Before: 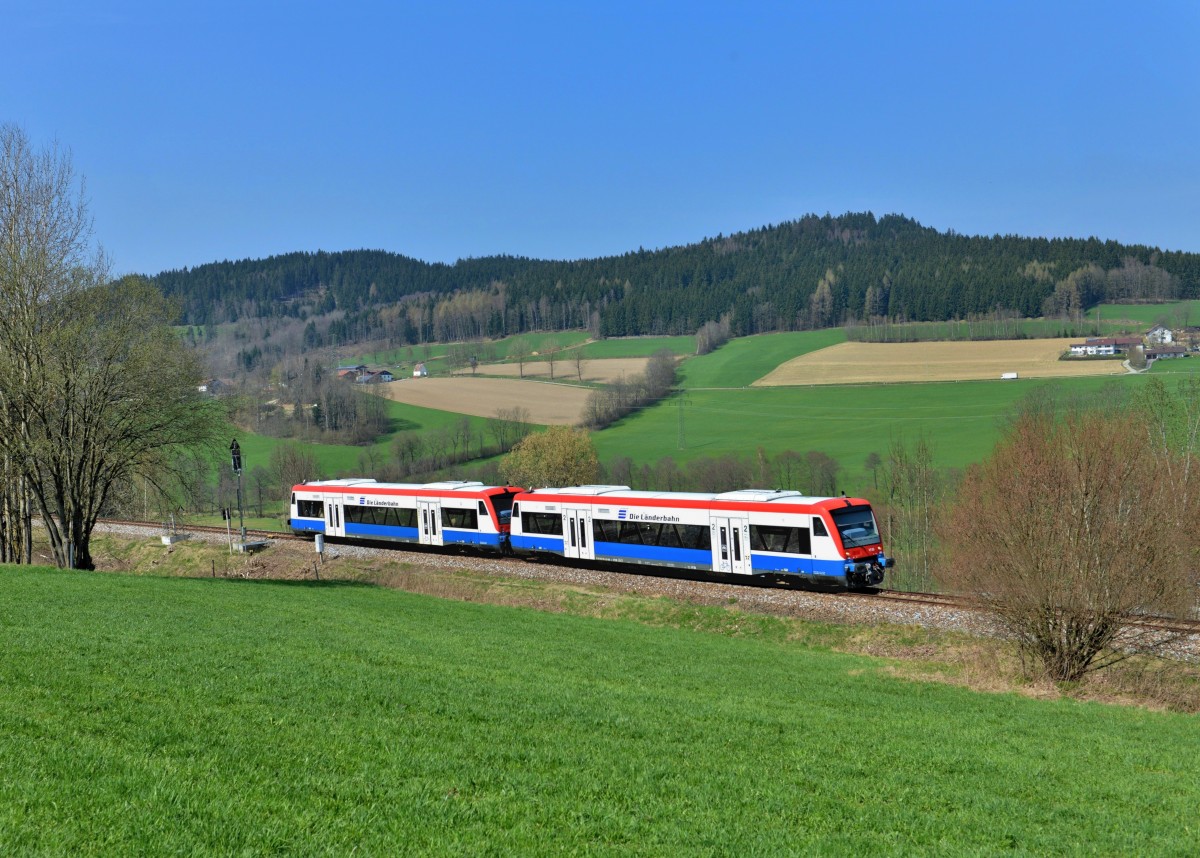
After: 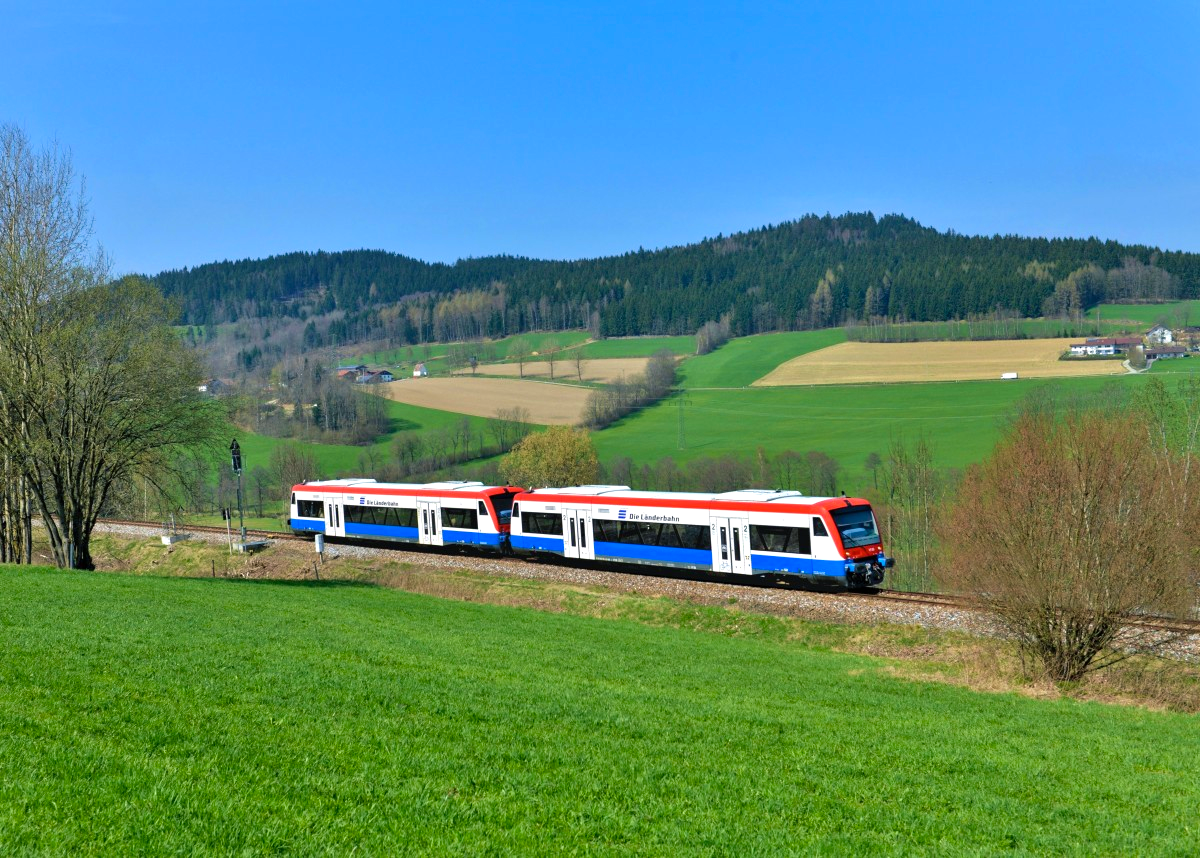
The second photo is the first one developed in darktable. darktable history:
velvia: strength 15.45%
color balance rgb: shadows lift › chroma 2.038%, shadows lift › hue 220.33°, linear chroma grading › global chroma 14.553%, perceptual saturation grading › global saturation -2.365%, perceptual saturation grading › highlights -7.123%, perceptual saturation grading › mid-tones 7.917%, perceptual saturation grading › shadows 4.466%, perceptual brilliance grading › highlights 8.295%, perceptual brilliance grading › mid-tones 3.747%, perceptual brilliance grading › shadows 1.626%, global vibrance 10.028%
